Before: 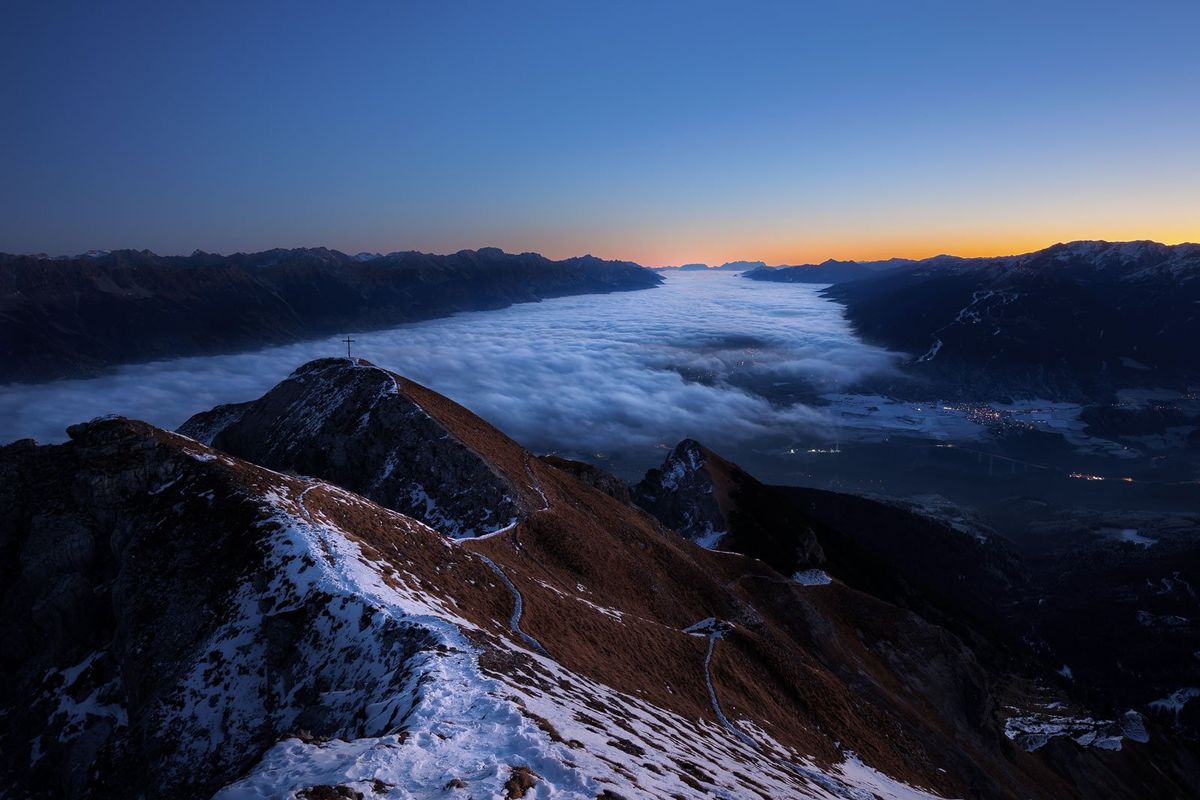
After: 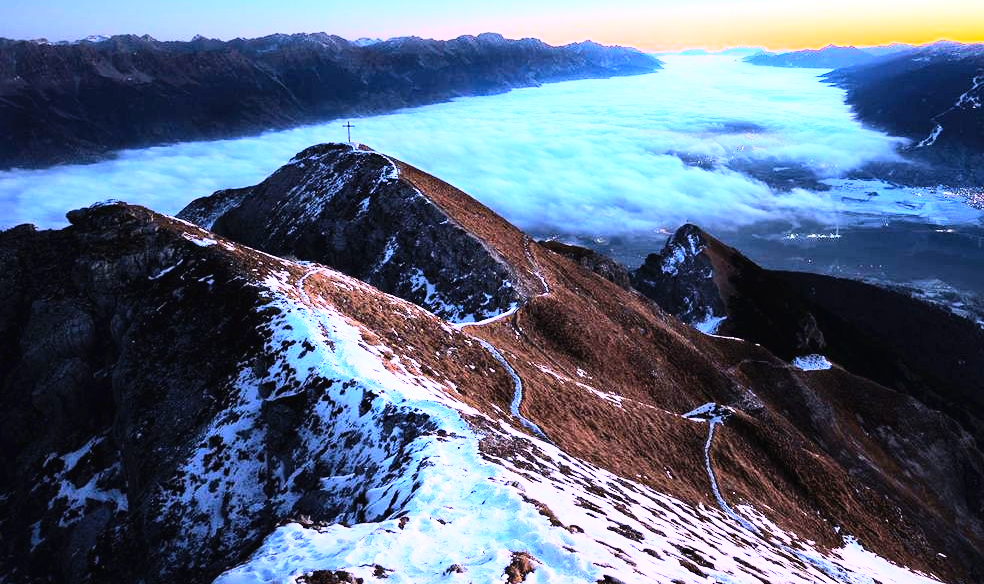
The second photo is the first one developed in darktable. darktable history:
exposure: black level correction 0, exposure 1.106 EV, compensate exposure bias true, compensate highlight preservation false
crop: top 26.943%, right 17.945%
base curve: curves: ch0 [(0, 0) (0, 0.001) (0.001, 0.001) (0.004, 0.002) (0.007, 0.004) (0.015, 0.013) (0.033, 0.045) (0.052, 0.096) (0.075, 0.17) (0.099, 0.241) (0.163, 0.42) (0.219, 0.55) (0.259, 0.616) (0.327, 0.722) (0.365, 0.765) (0.522, 0.873) (0.547, 0.881) (0.689, 0.919) (0.826, 0.952) (1, 1)]
contrast brightness saturation: contrast 0.202, brightness 0.165, saturation 0.228
